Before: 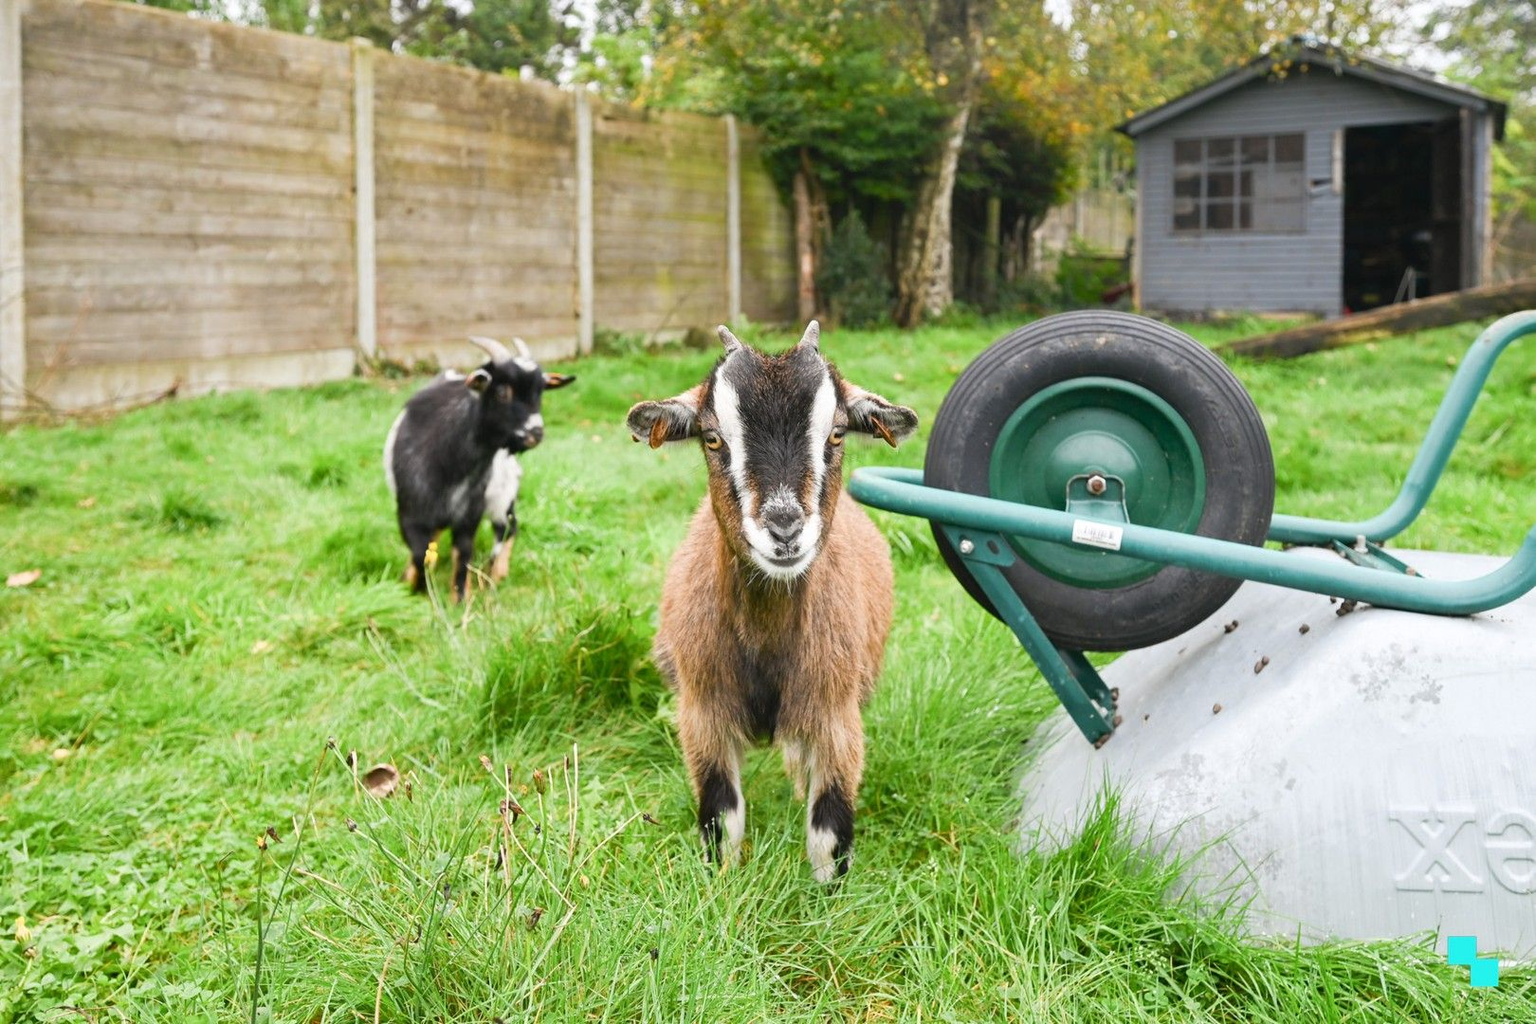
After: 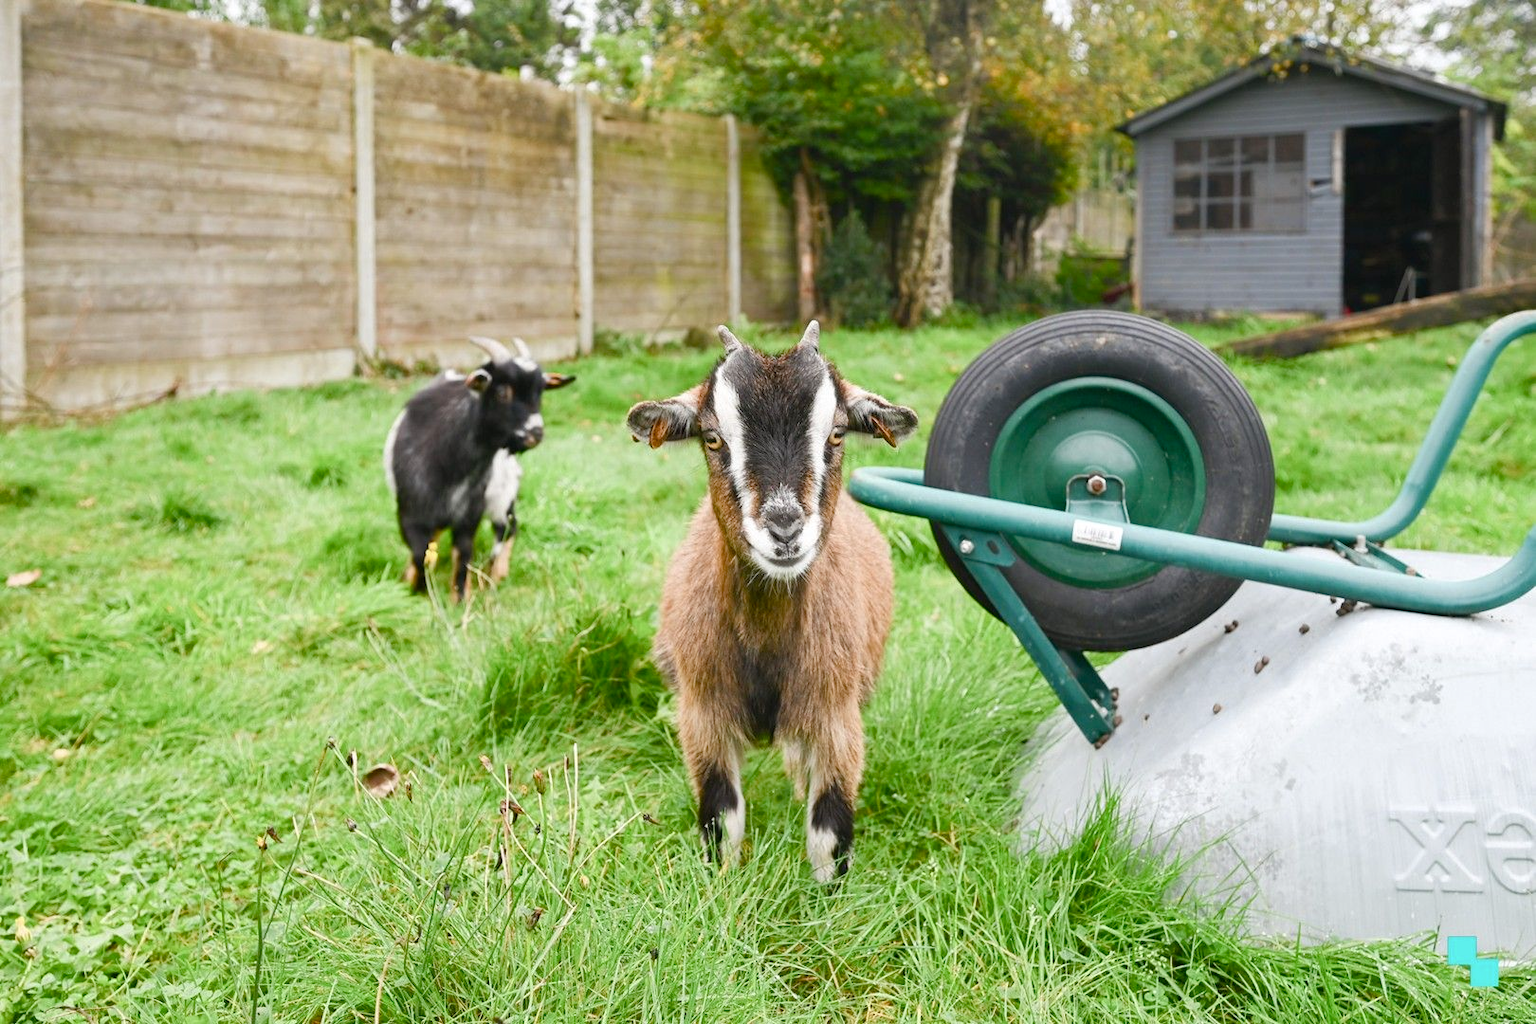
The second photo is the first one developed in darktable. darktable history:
tone equalizer: edges refinement/feathering 500, mask exposure compensation -1.57 EV, preserve details guided filter
color balance rgb: perceptual saturation grading › global saturation 0.973%, perceptual saturation grading › highlights -18.502%, perceptual saturation grading › mid-tones 7.2%, perceptual saturation grading › shadows 27.98%
